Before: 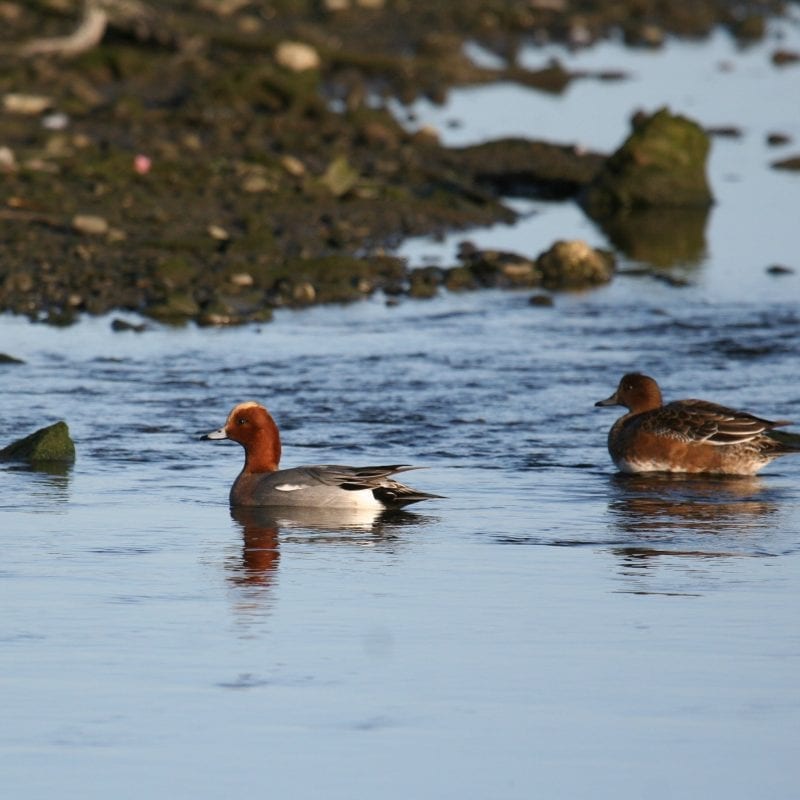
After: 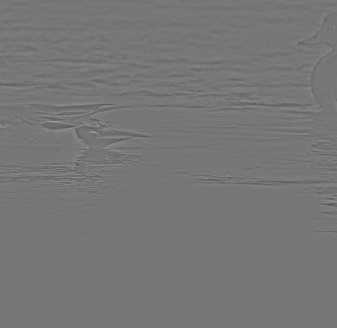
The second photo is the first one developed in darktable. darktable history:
highpass: sharpness 5.84%, contrast boost 8.44%
exposure: exposure -0.293 EV, compensate highlight preservation false
color zones: curves: ch0 [(0.254, 0.492) (0.724, 0.62)]; ch1 [(0.25, 0.528) (0.719, 0.796)]; ch2 [(0, 0.472) (0.25, 0.5) (0.73, 0.184)]
crop: left 37.221%, top 45.169%, right 20.63%, bottom 13.777%
